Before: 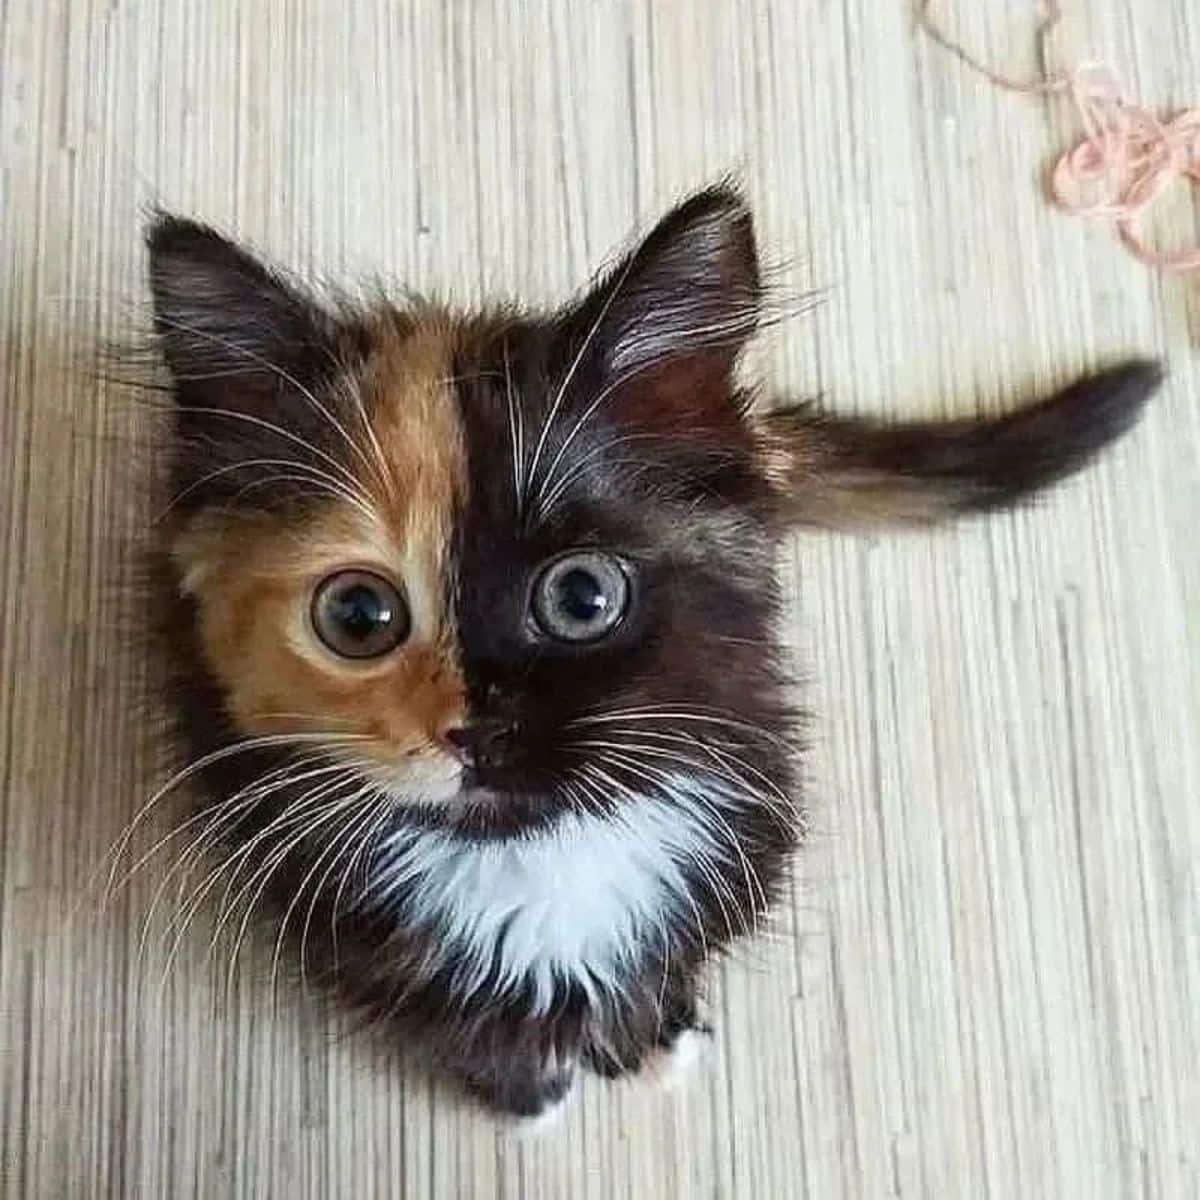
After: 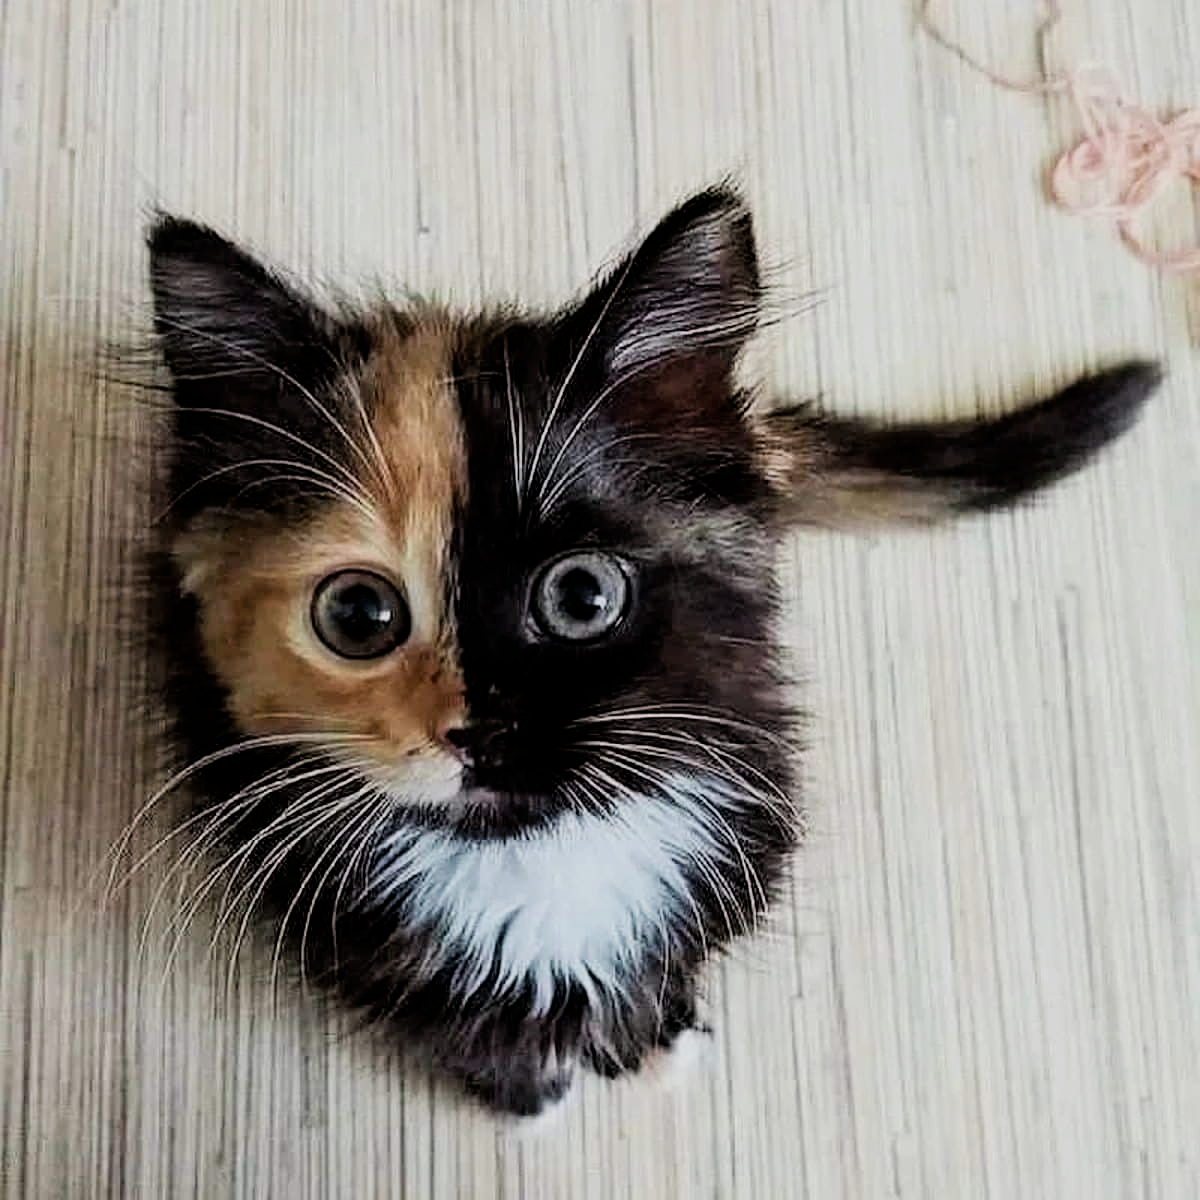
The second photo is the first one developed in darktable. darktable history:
filmic rgb: black relative exposure -5.1 EV, white relative exposure 3.96 EV, hardness 2.88, contrast 1.198, highlights saturation mix -31.35%
